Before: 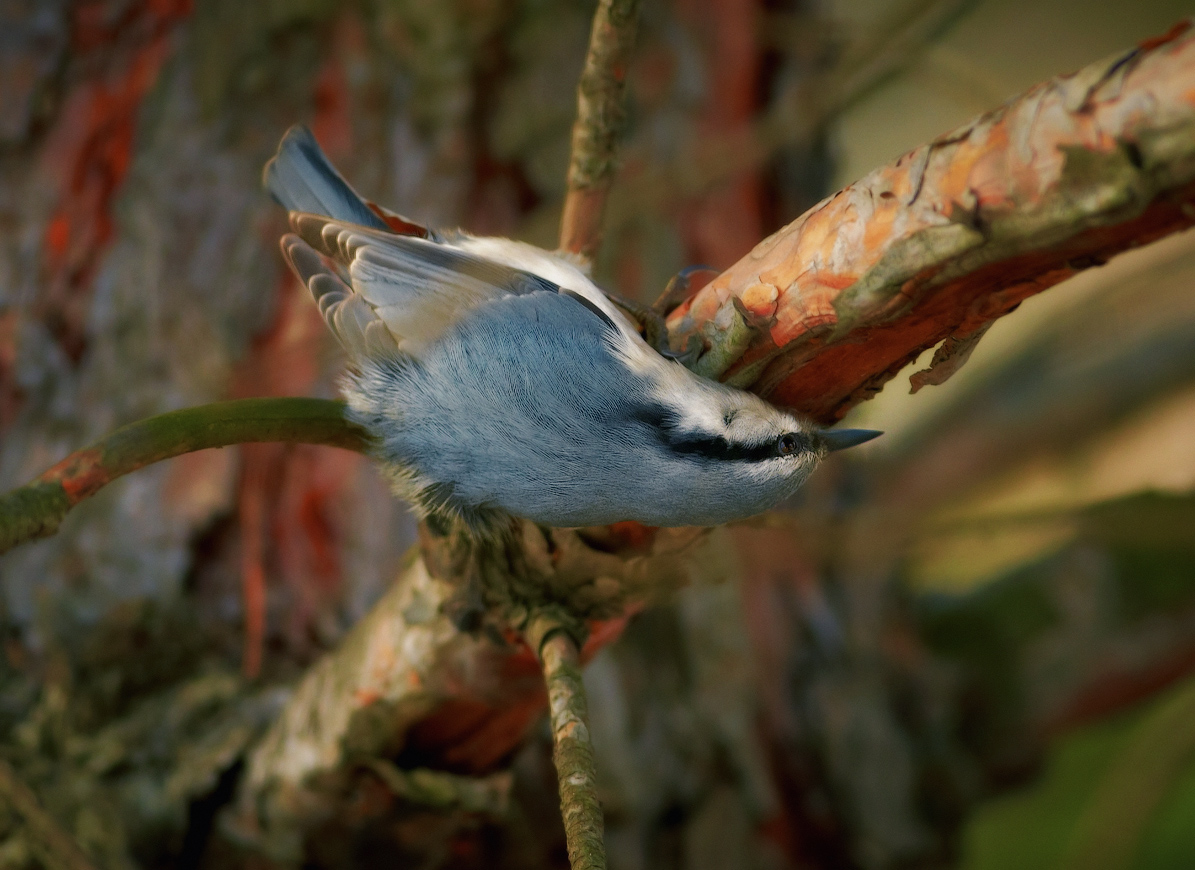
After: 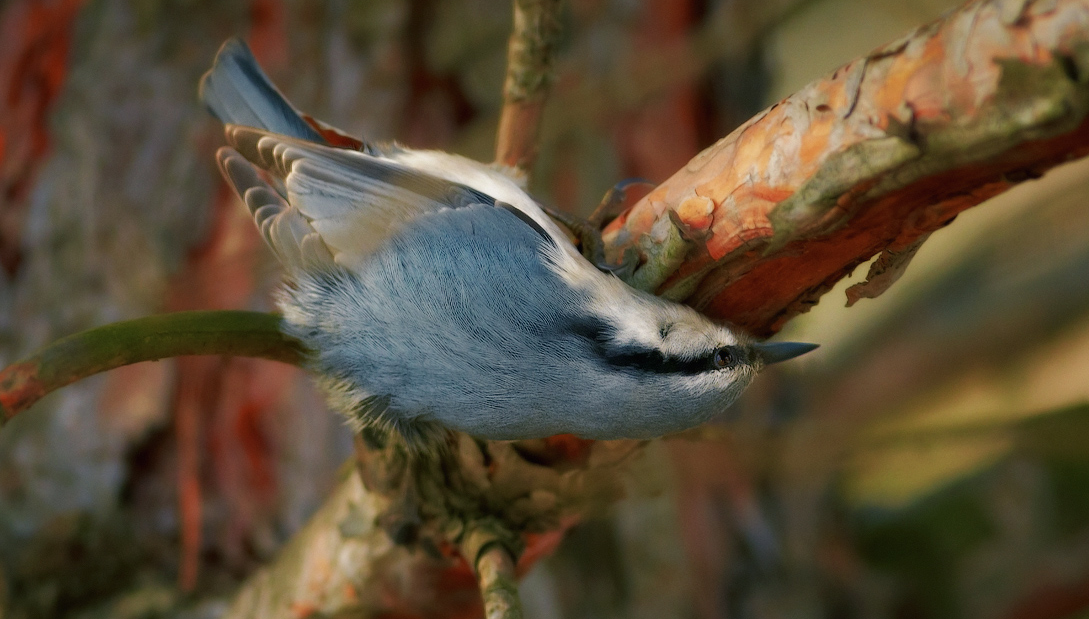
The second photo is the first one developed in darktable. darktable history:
crop: left 5.357%, top 10.026%, right 3.479%, bottom 18.823%
